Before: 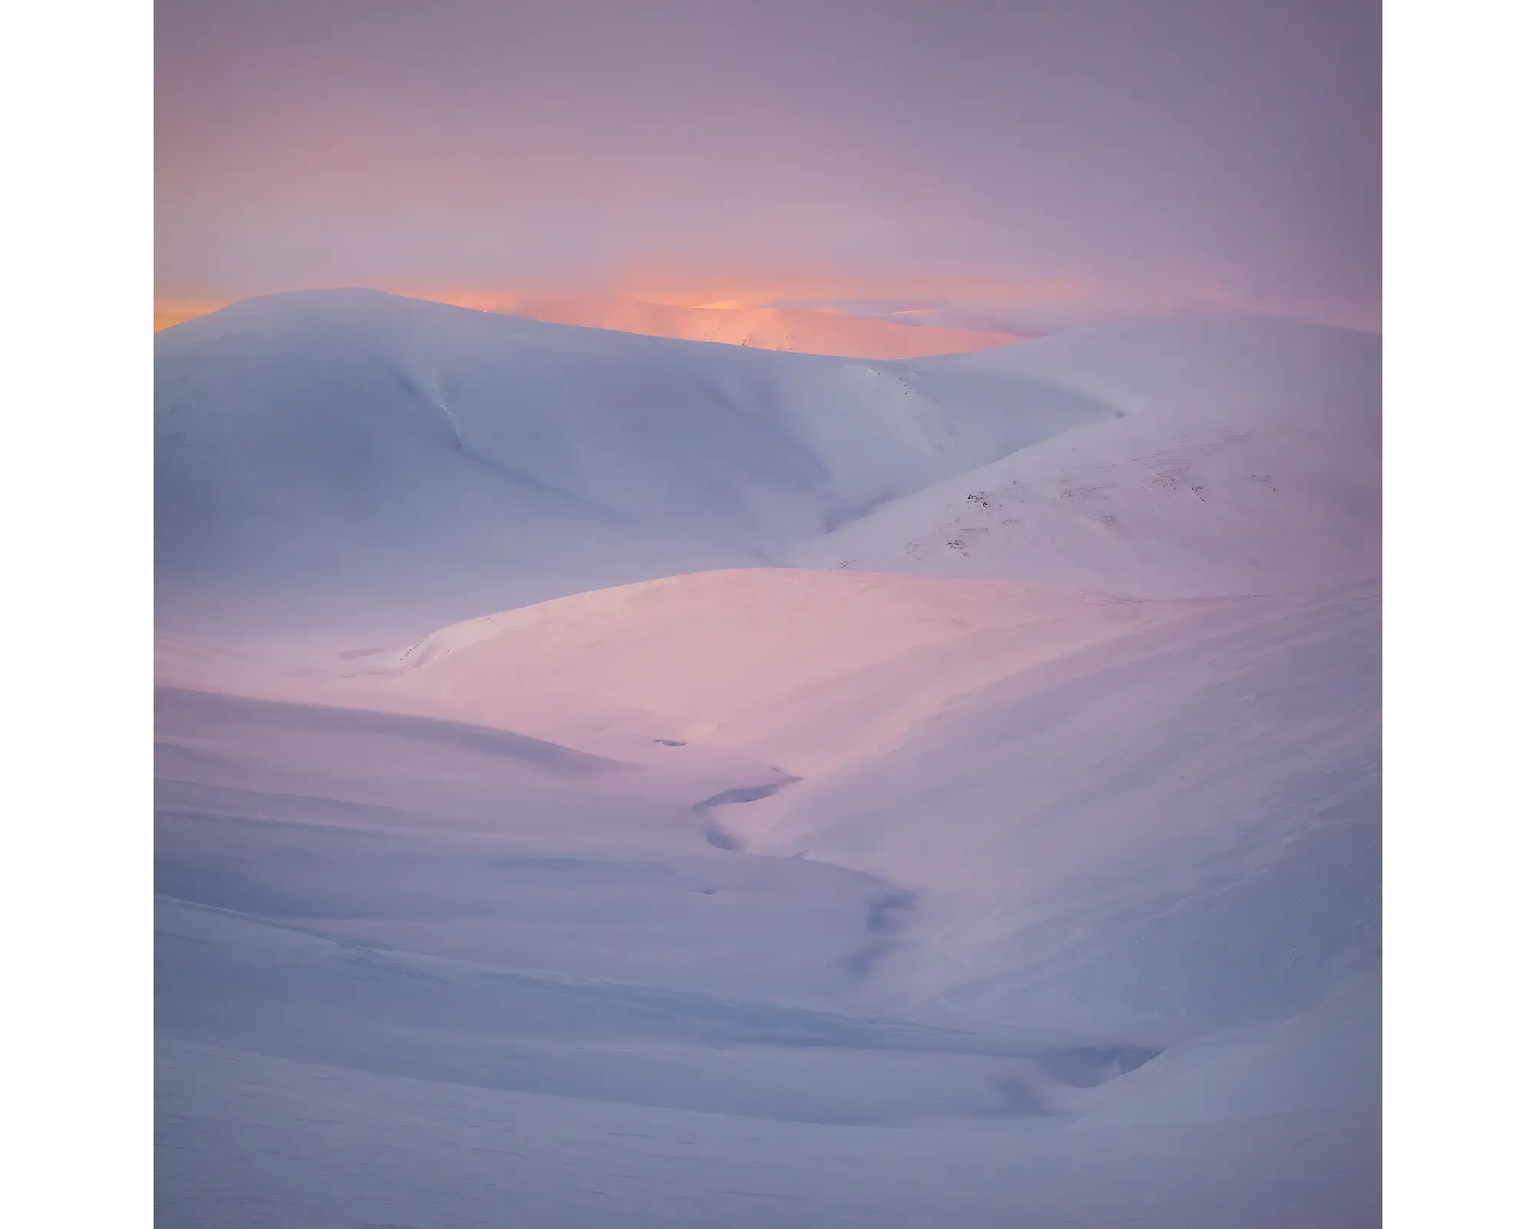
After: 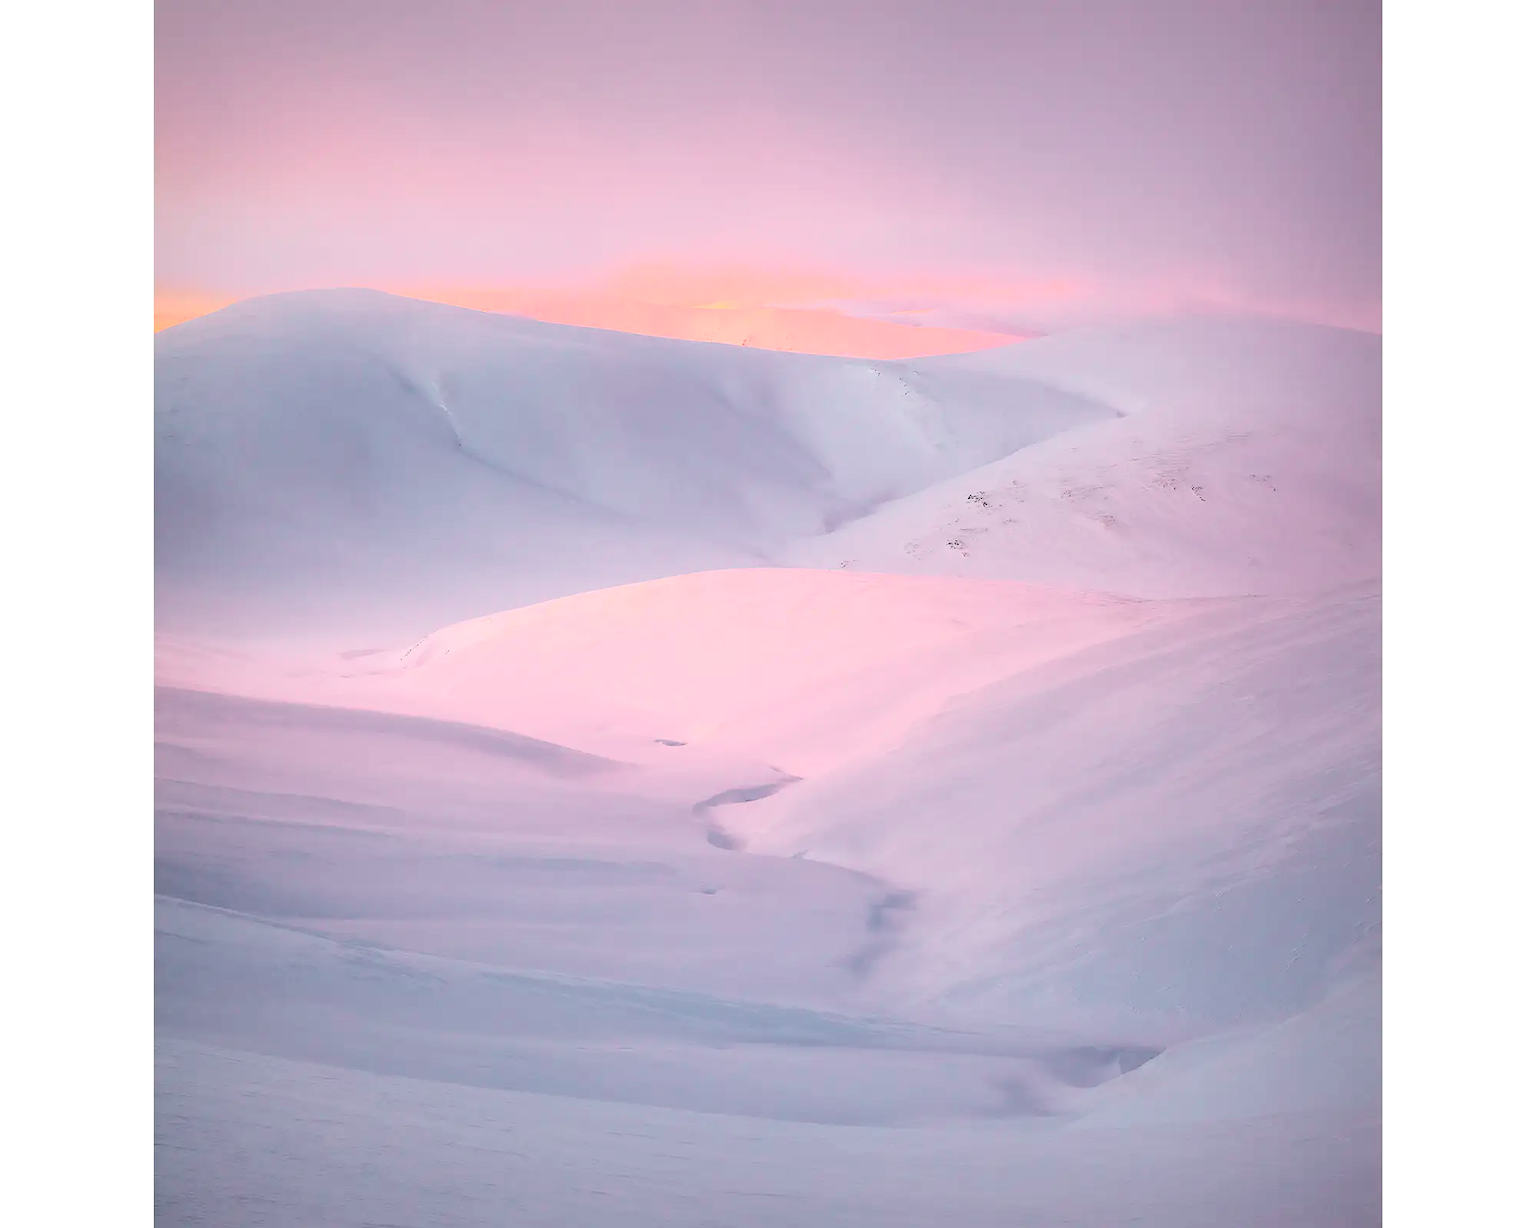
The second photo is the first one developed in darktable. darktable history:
rgb levels: levels [[0.029, 0.461, 0.922], [0, 0.5, 1], [0, 0.5, 1]]
contrast brightness saturation: contrast 0.2, brightness 0.15, saturation 0.14
tone curve: curves: ch0 [(0.003, 0) (0.066, 0.023) (0.149, 0.094) (0.264, 0.238) (0.395, 0.401) (0.517, 0.553) (0.716, 0.743) (0.813, 0.846) (1, 1)]; ch1 [(0, 0) (0.164, 0.115) (0.337, 0.332) (0.39, 0.398) (0.464, 0.461) (0.501, 0.5) (0.521, 0.529) (0.571, 0.588) (0.652, 0.681) (0.733, 0.749) (0.811, 0.796) (1, 1)]; ch2 [(0, 0) (0.337, 0.382) (0.464, 0.476) (0.501, 0.502) (0.527, 0.54) (0.556, 0.567) (0.6, 0.59) (0.687, 0.675) (1, 1)], color space Lab, independent channels, preserve colors none
